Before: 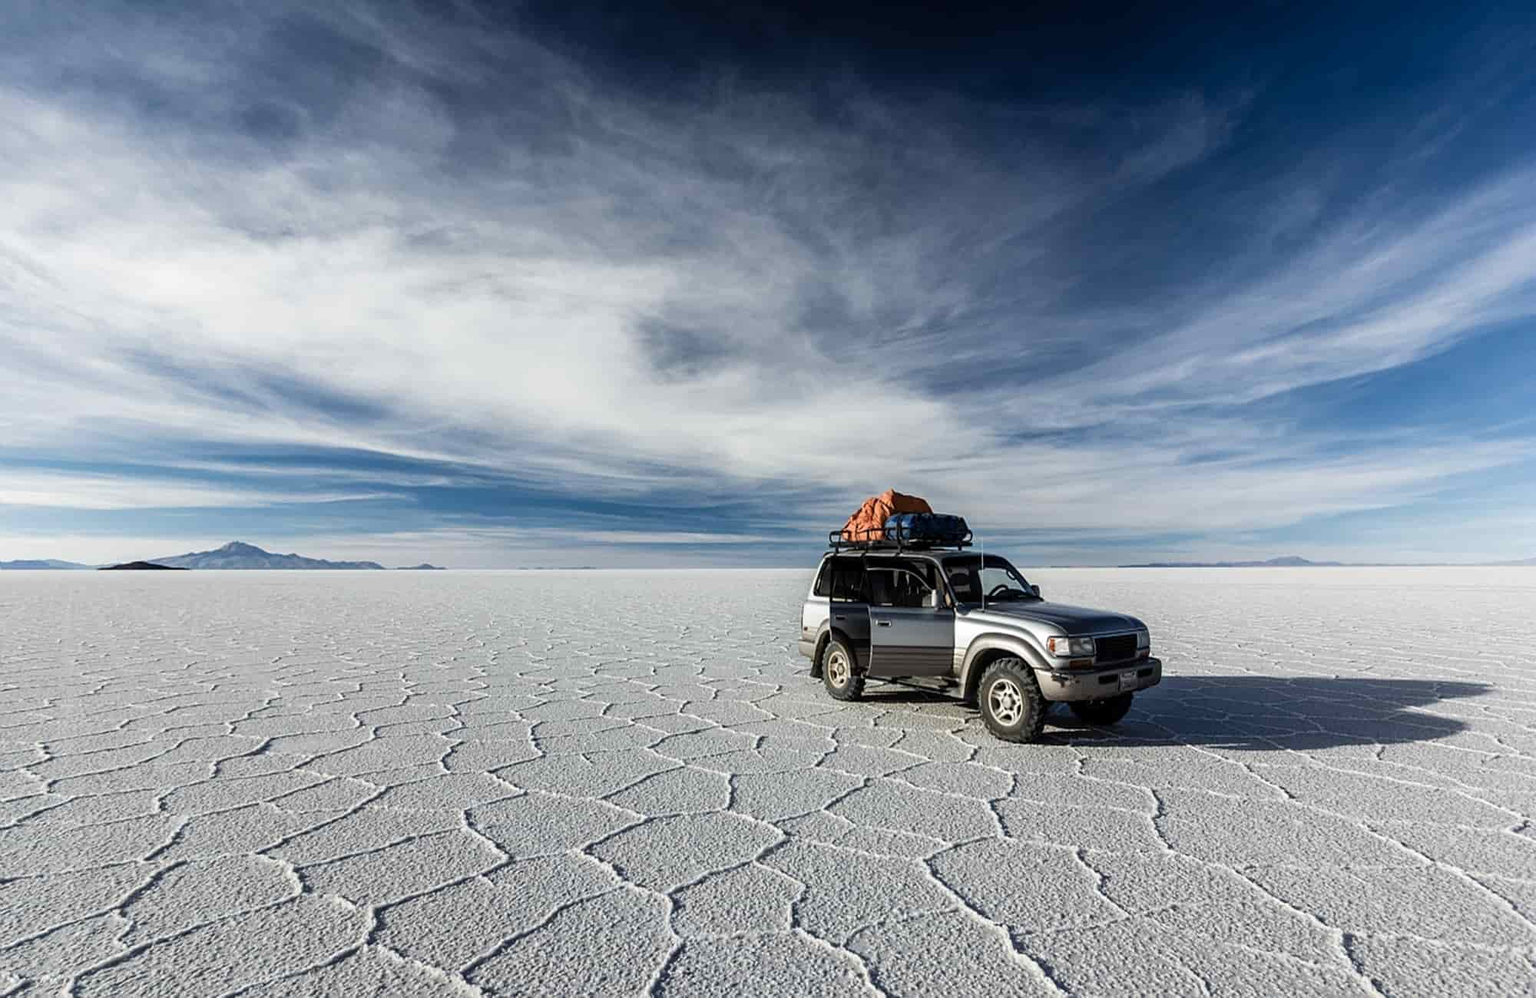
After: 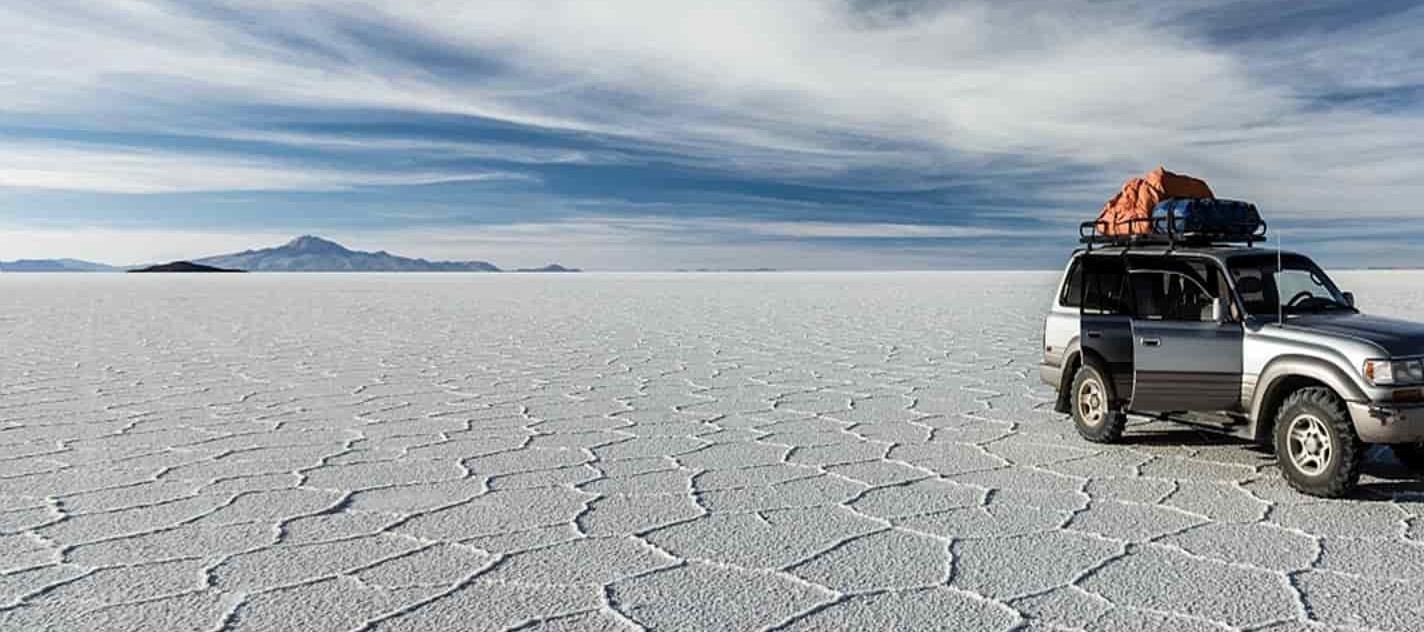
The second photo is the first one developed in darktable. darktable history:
crop: top 36.188%, right 28.378%, bottom 15.141%
